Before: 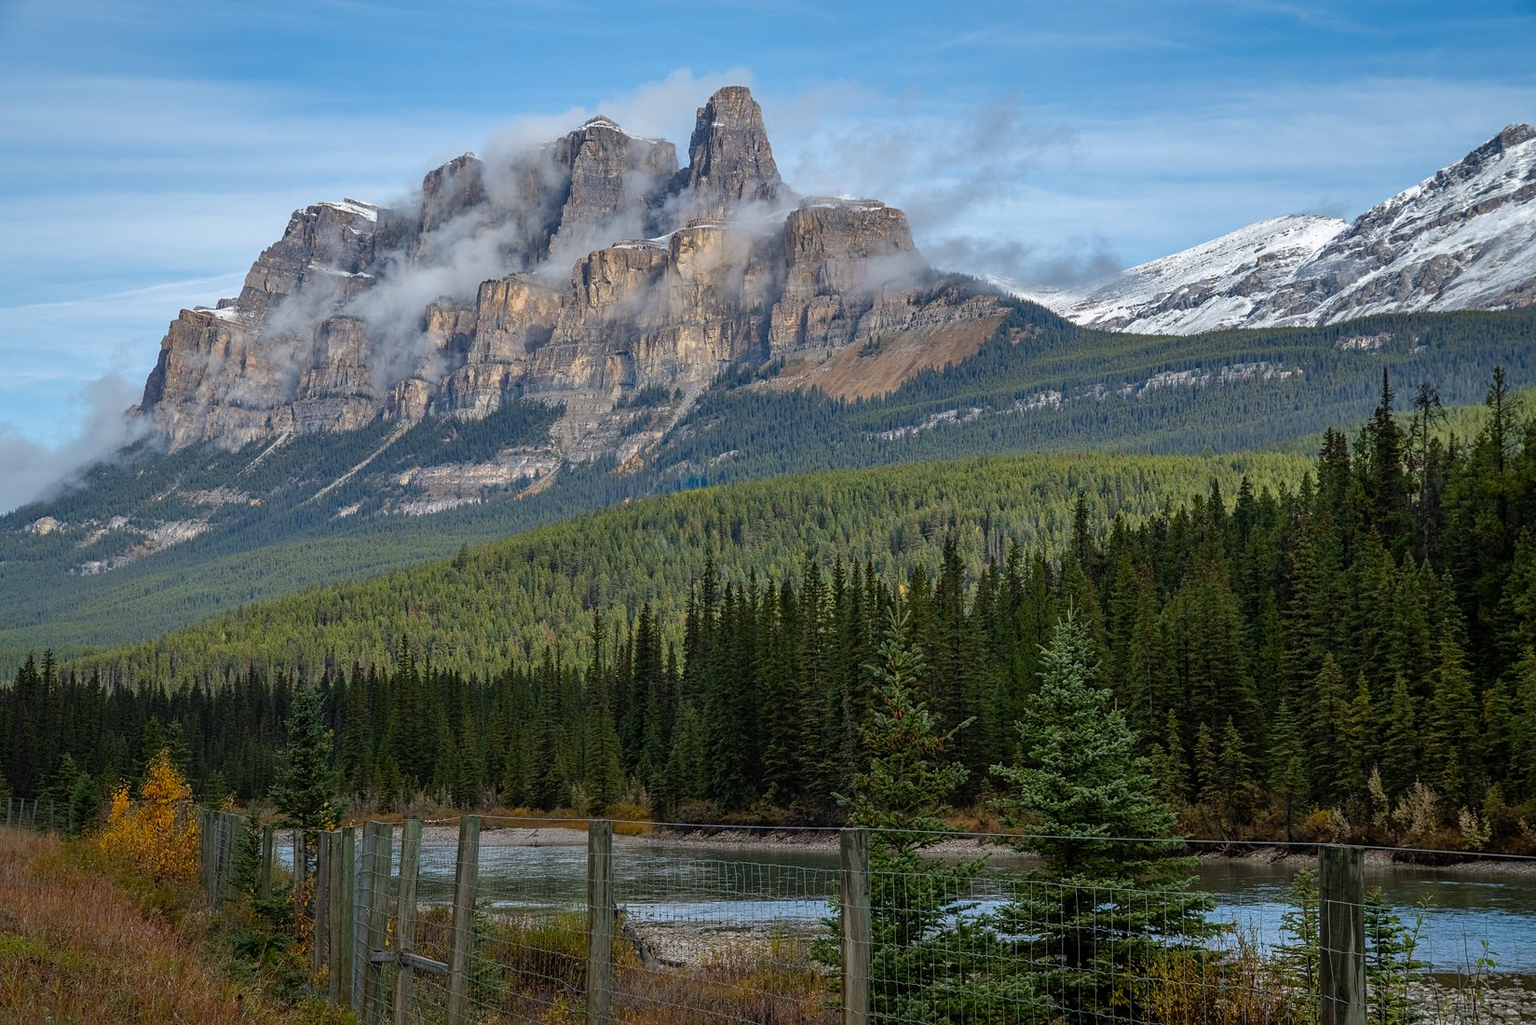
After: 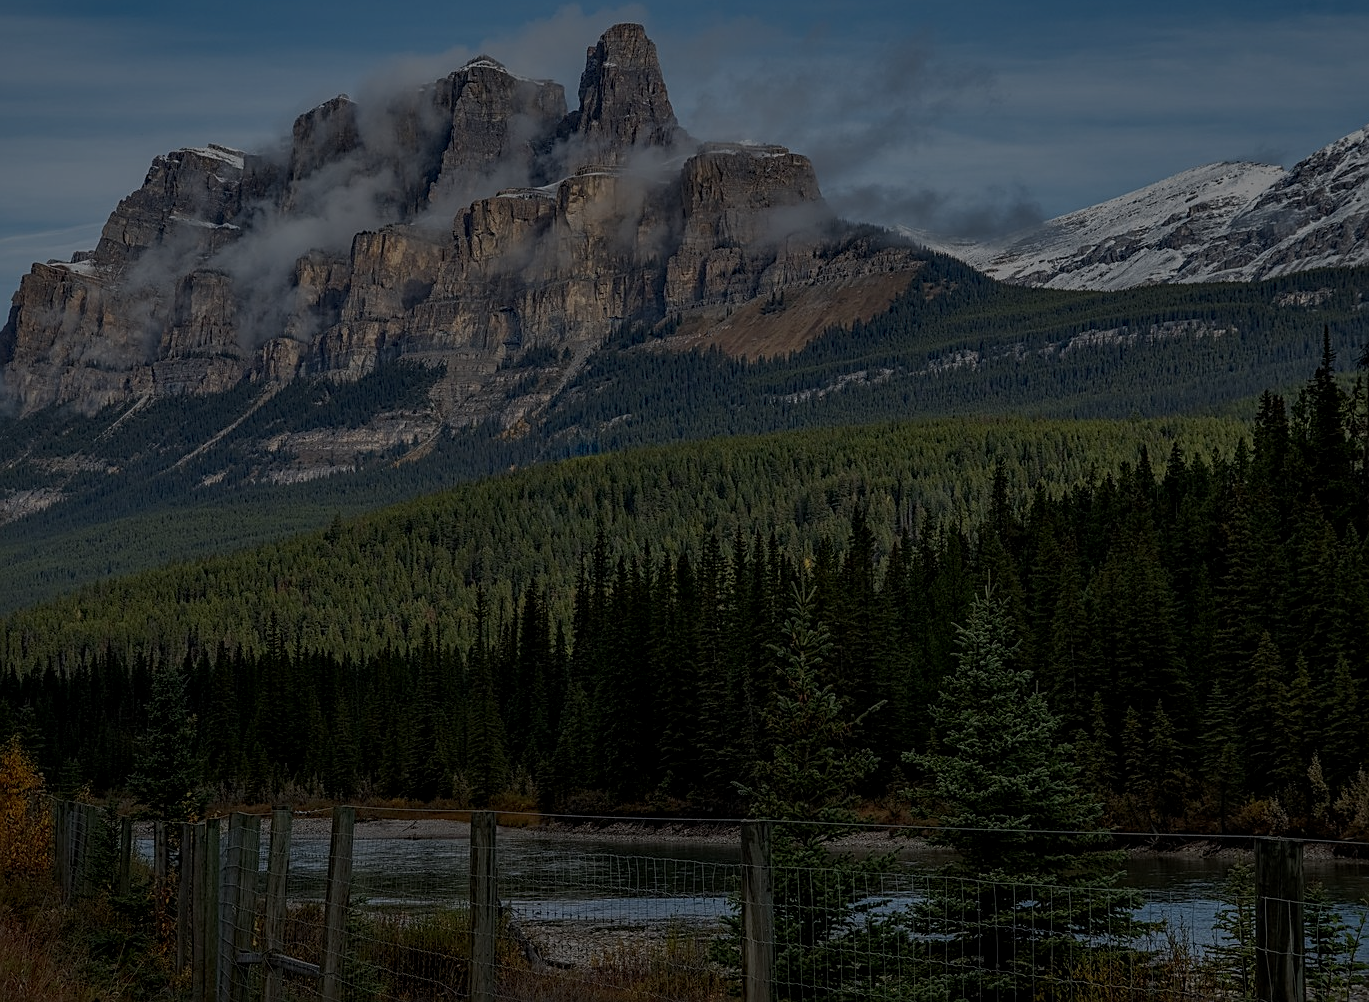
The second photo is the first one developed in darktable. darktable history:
sharpen: on, module defaults
exposure: exposure -2.369 EV, compensate highlight preservation false
crop: left 9.765%, top 6.298%, right 7.171%, bottom 2.578%
local contrast: on, module defaults
